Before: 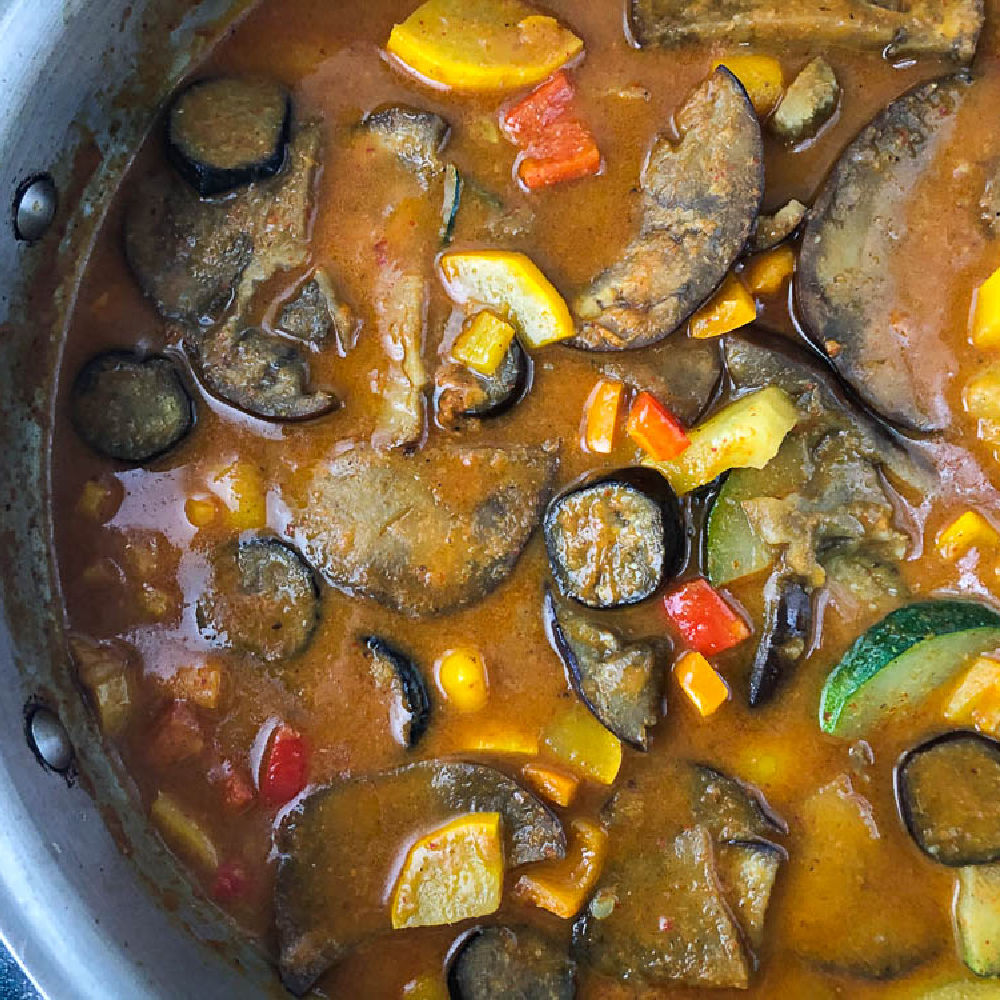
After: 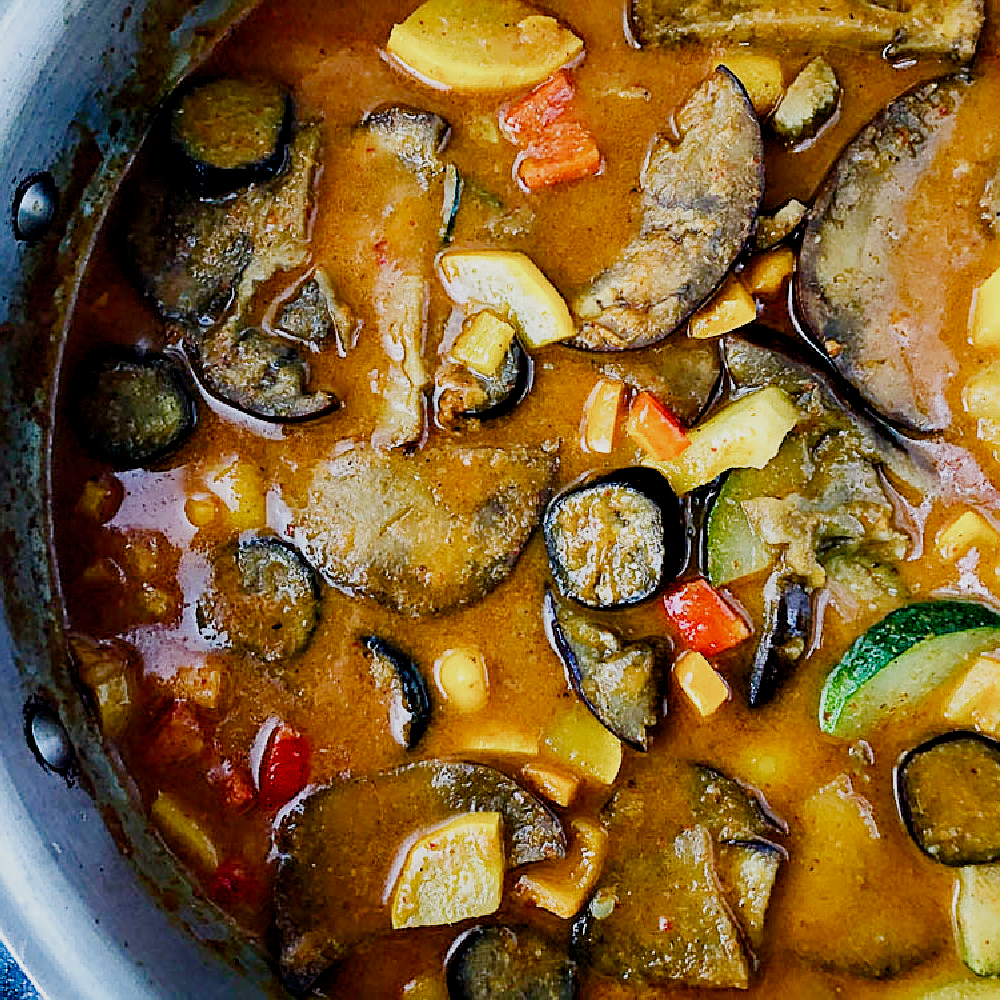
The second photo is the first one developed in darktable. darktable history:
color balance rgb: shadows lift › luminance -9.41%, highlights gain › luminance 17.6%, global offset › luminance -1.45%, perceptual saturation grading › highlights -17.77%, perceptual saturation grading › mid-tones 33.1%, perceptual saturation grading › shadows 50.52%, global vibrance 24.22%
filmic rgb: middle gray luminance 29%, black relative exposure -10.3 EV, white relative exposure 5.5 EV, threshold 6 EV, target black luminance 0%, hardness 3.95, latitude 2.04%, contrast 1.132, highlights saturation mix 5%, shadows ↔ highlights balance 15.11%, preserve chrominance no, color science v3 (2019), use custom middle-gray values true, iterations of high-quality reconstruction 0, enable highlight reconstruction true
exposure: black level correction 0, exposure 0.7 EV, compensate exposure bias true, compensate highlight preservation false
sharpen: on, module defaults
